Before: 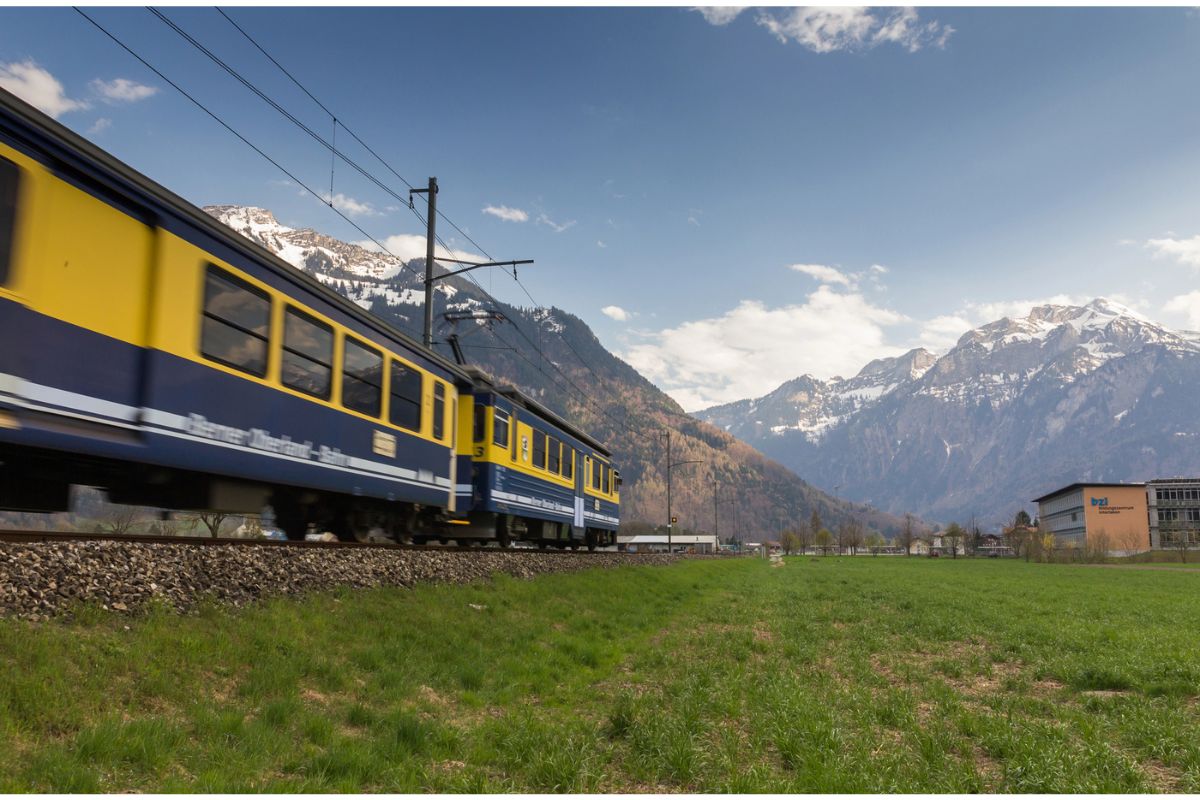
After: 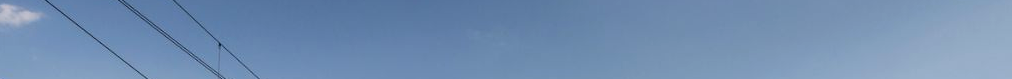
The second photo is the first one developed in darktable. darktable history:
exposure: exposure 0.207 EV, compensate highlight preservation false
crop and rotate: left 9.644%, top 9.491%, right 6.021%, bottom 80.509%
